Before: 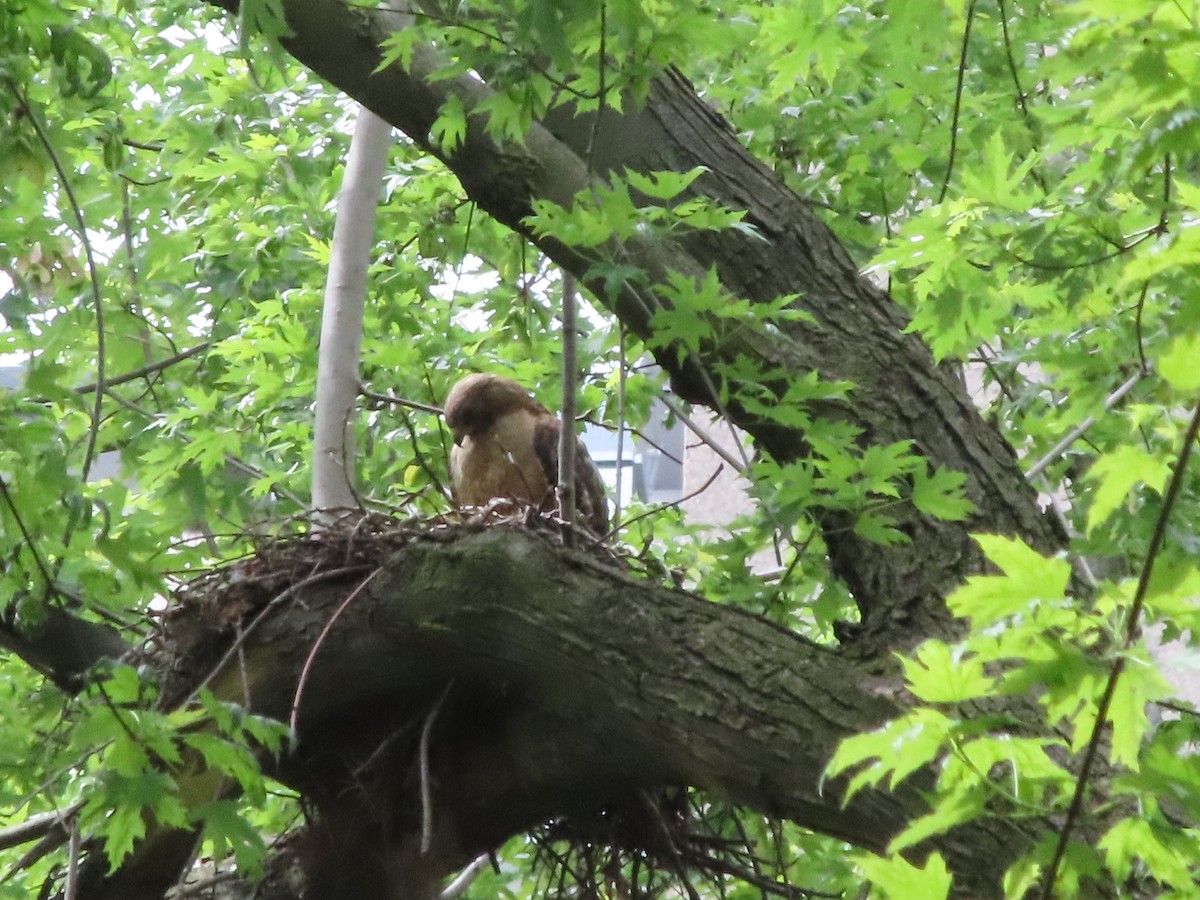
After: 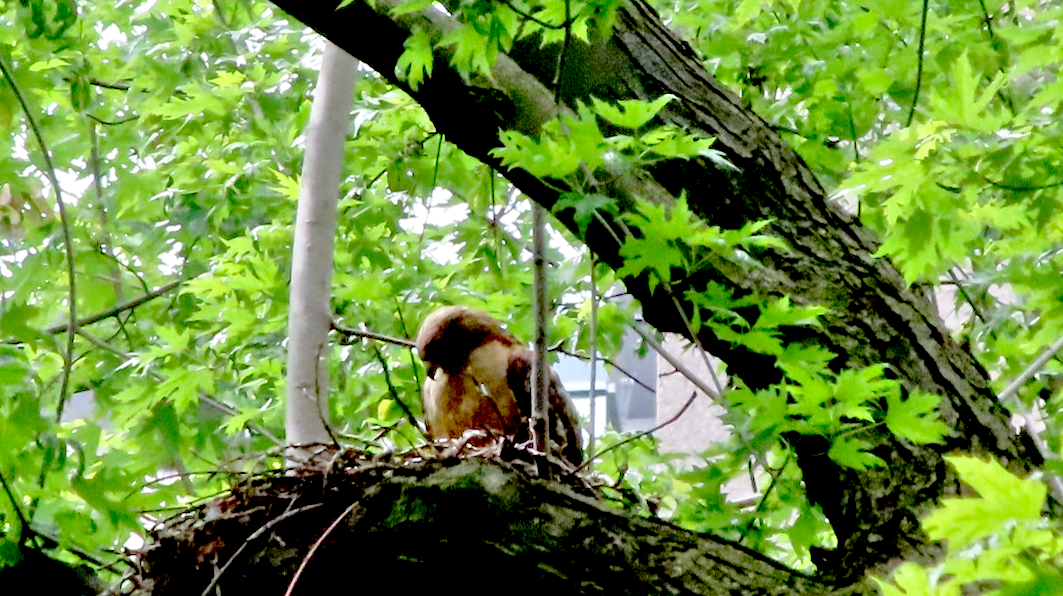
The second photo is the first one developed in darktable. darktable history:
crop: left 3.015%, top 8.969%, right 9.647%, bottom 26.457%
tone equalizer: -7 EV 0.15 EV, -6 EV 0.6 EV, -5 EV 1.15 EV, -4 EV 1.33 EV, -3 EV 1.15 EV, -2 EV 0.6 EV, -1 EV 0.15 EV, mask exposure compensation -0.5 EV
exposure: black level correction 0.056, compensate highlight preservation false
rotate and perspective: rotation -1.17°, automatic cropping off
